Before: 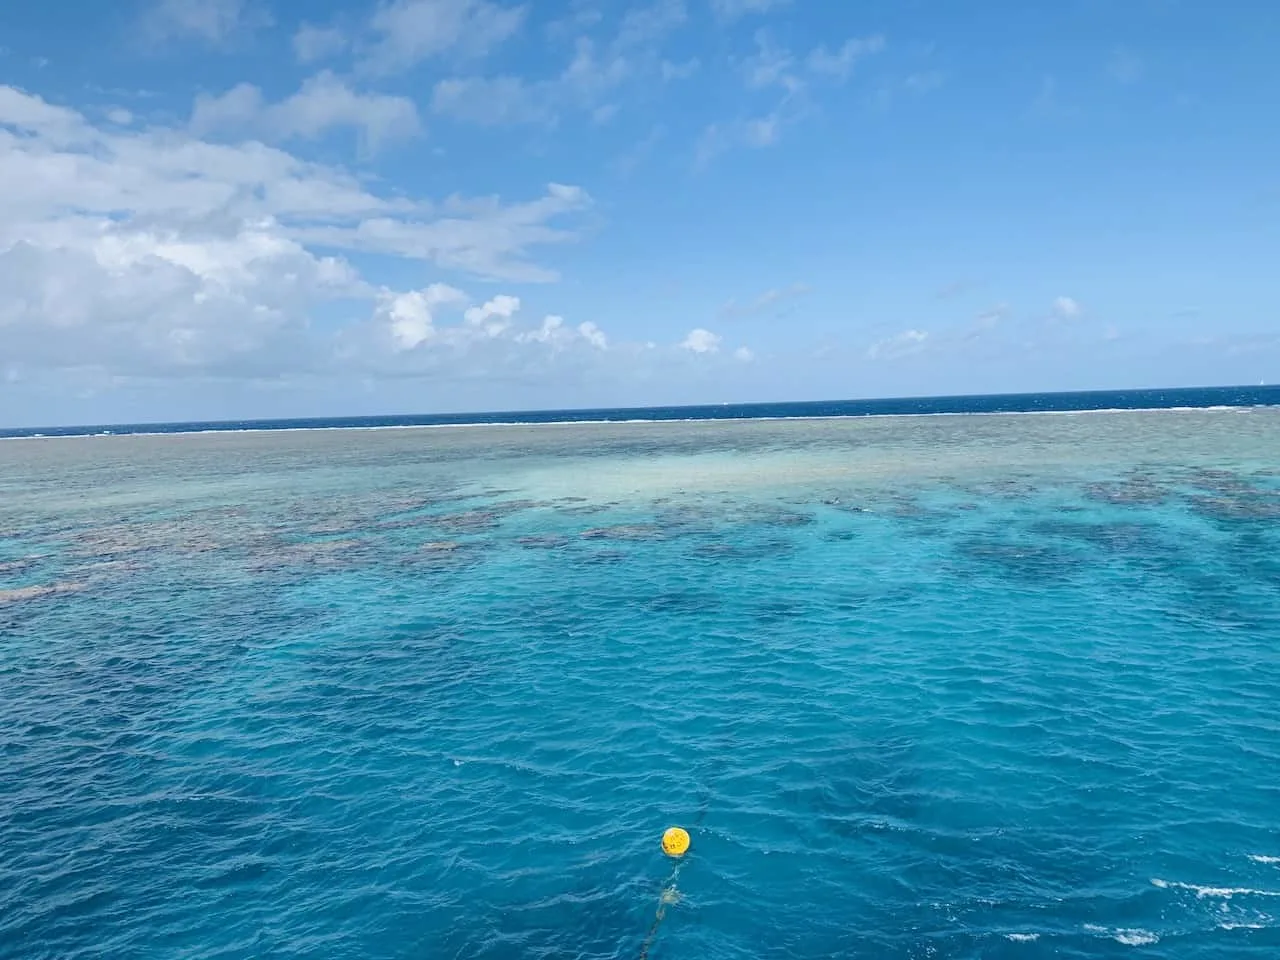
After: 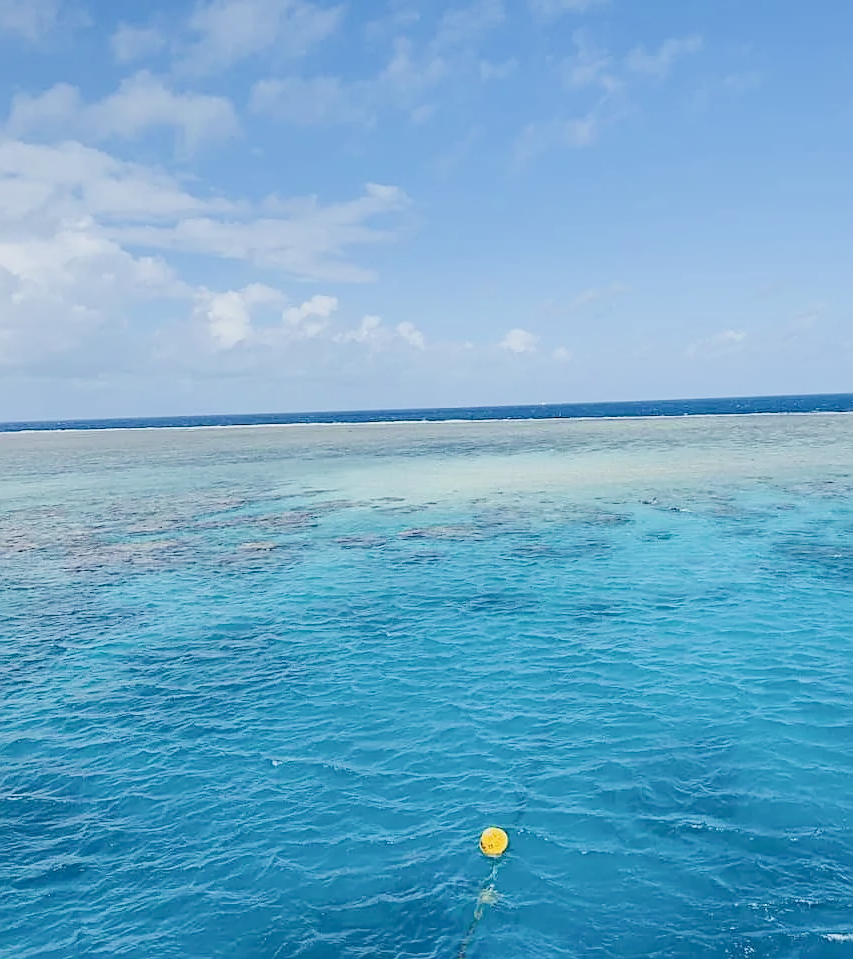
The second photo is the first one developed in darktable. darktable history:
exposure: exposure 0.693 EV, compensate highlight preservation false
crop and rotate: left 14.289%, right 19.068%
filmic rgb: black relative exposure -7.65 EV, white relative exposure 4.56 EV, hardness 3.61, contrast 0.996
sharpen: on, module defaults
